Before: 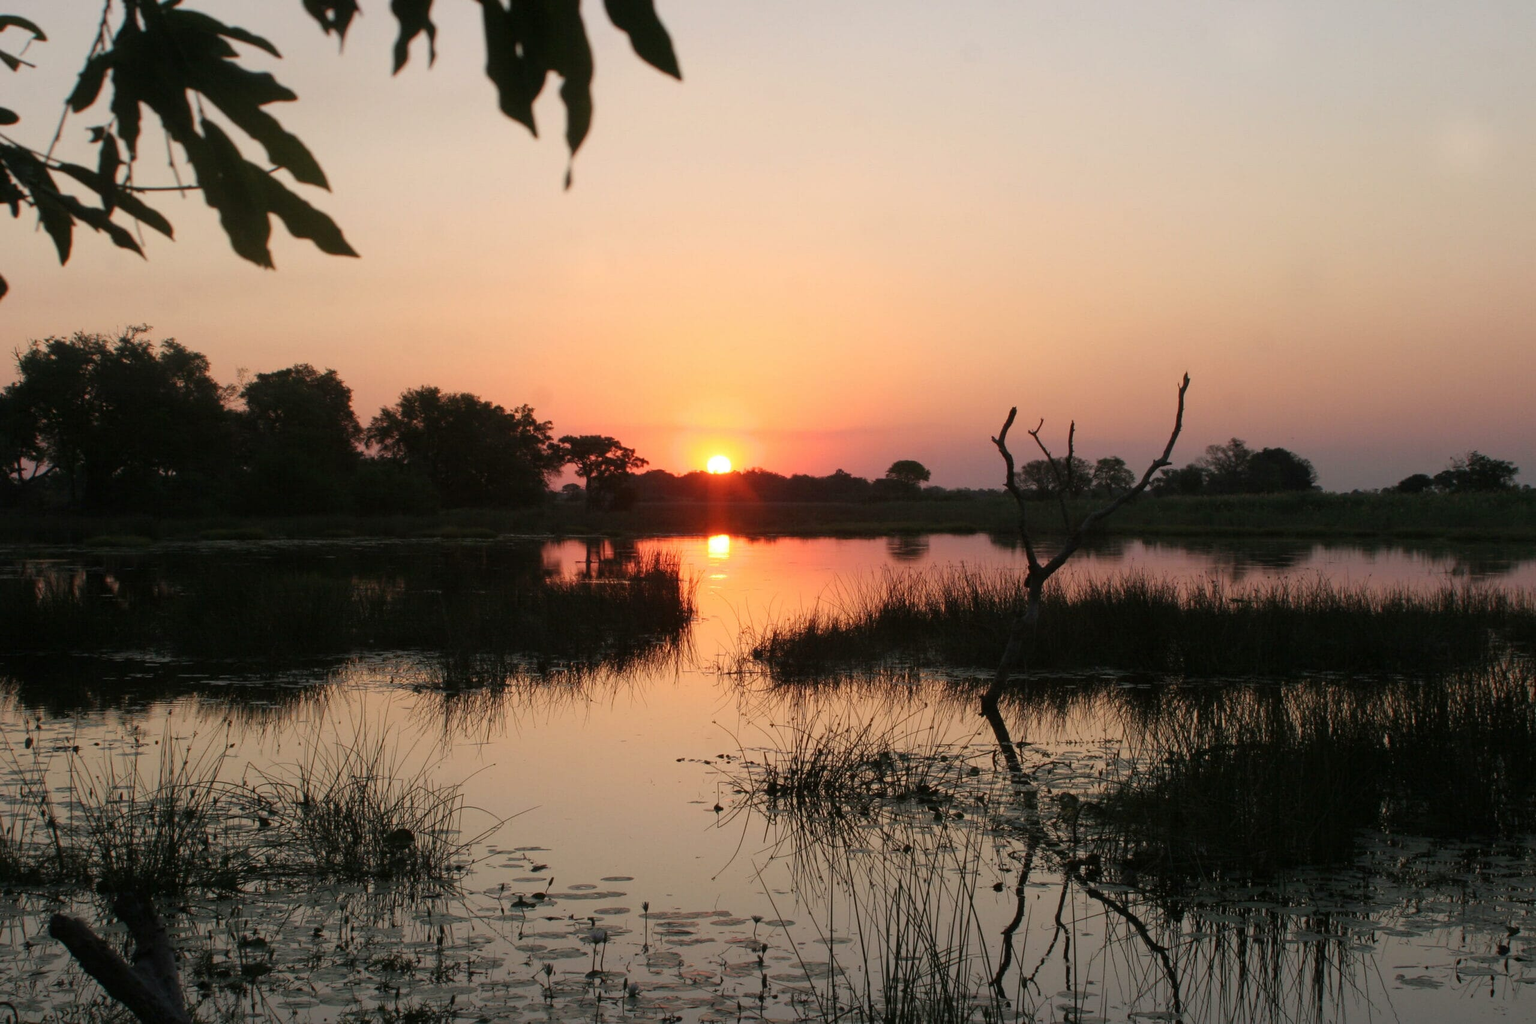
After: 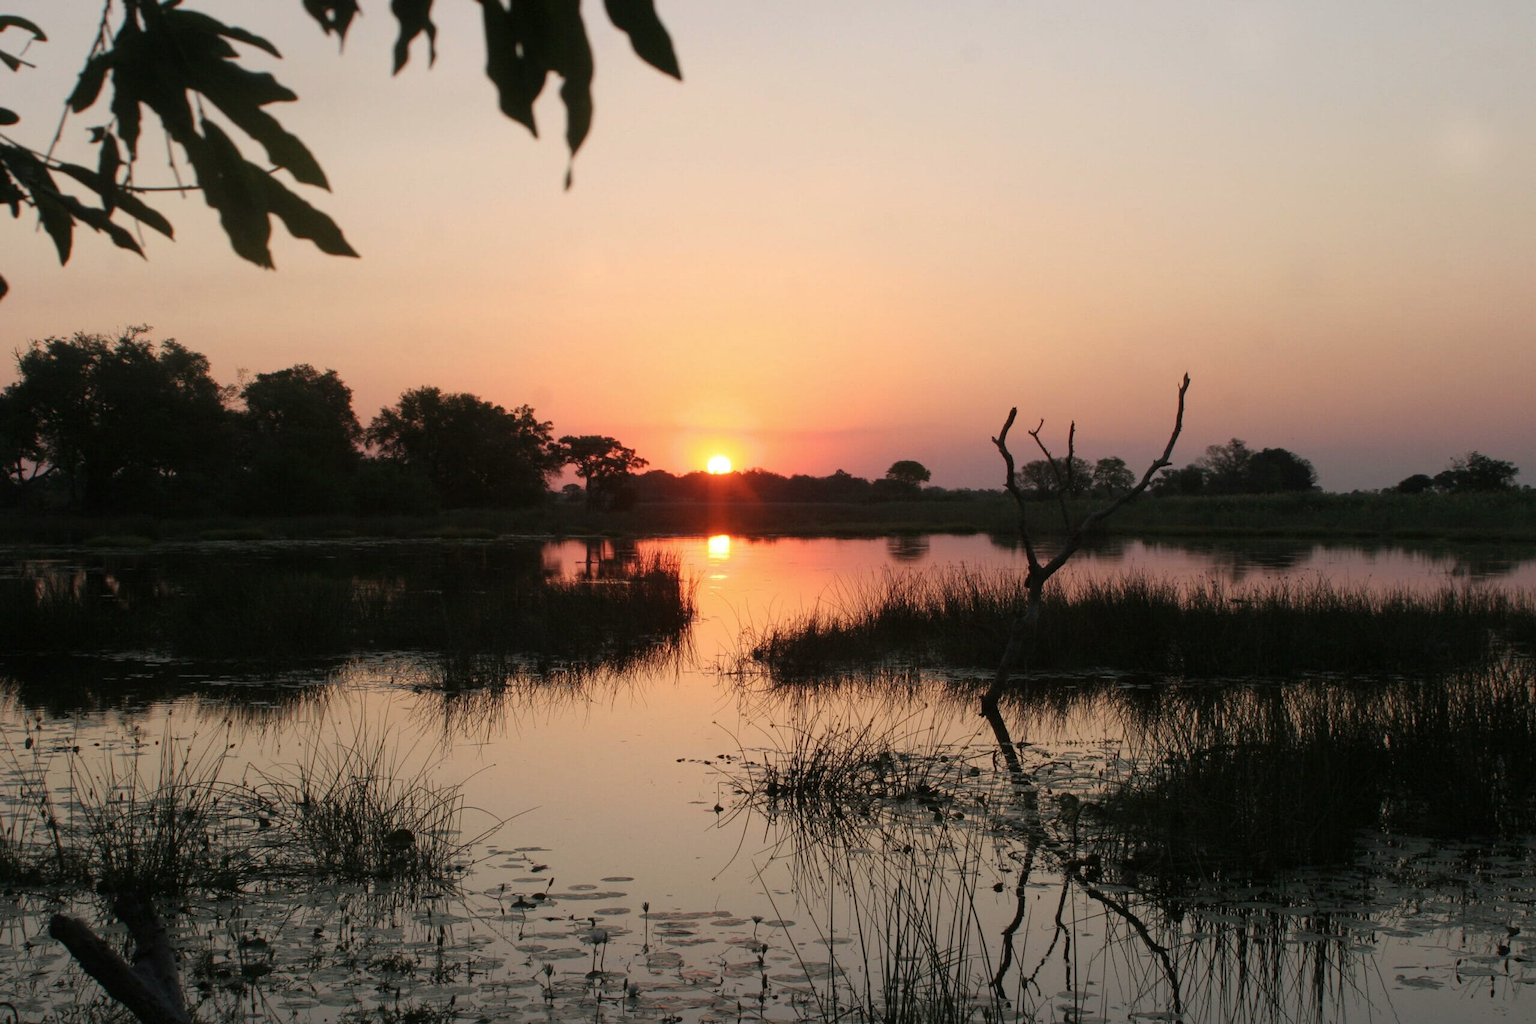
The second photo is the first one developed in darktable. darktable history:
contrast brightness saturation: saturation -0.062
